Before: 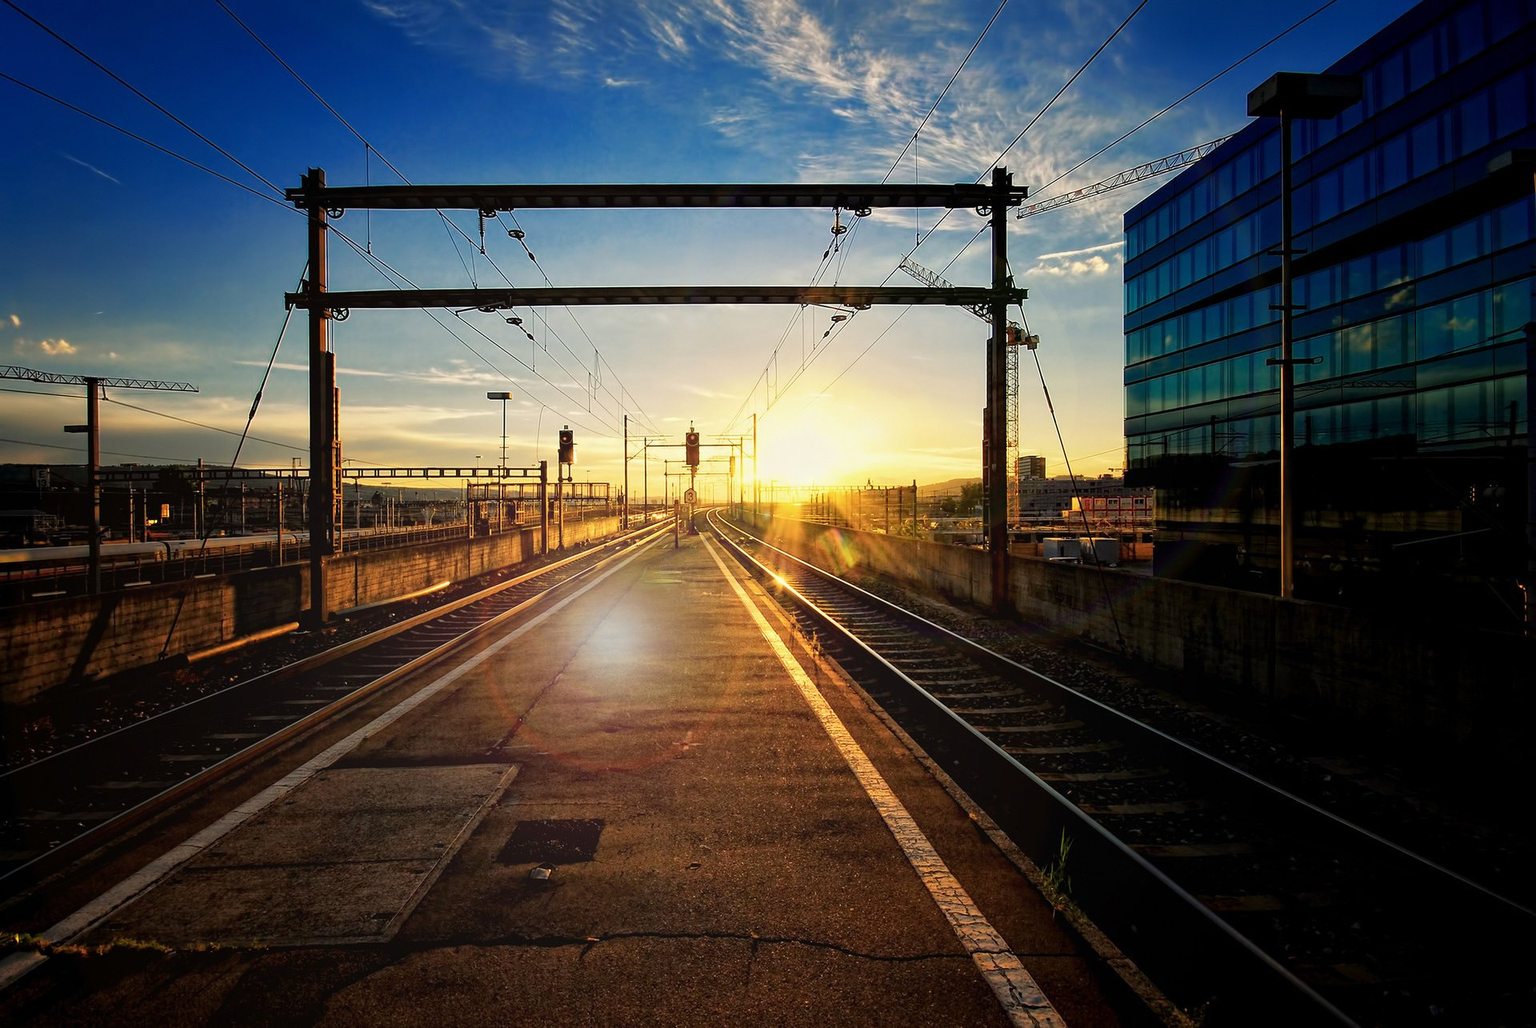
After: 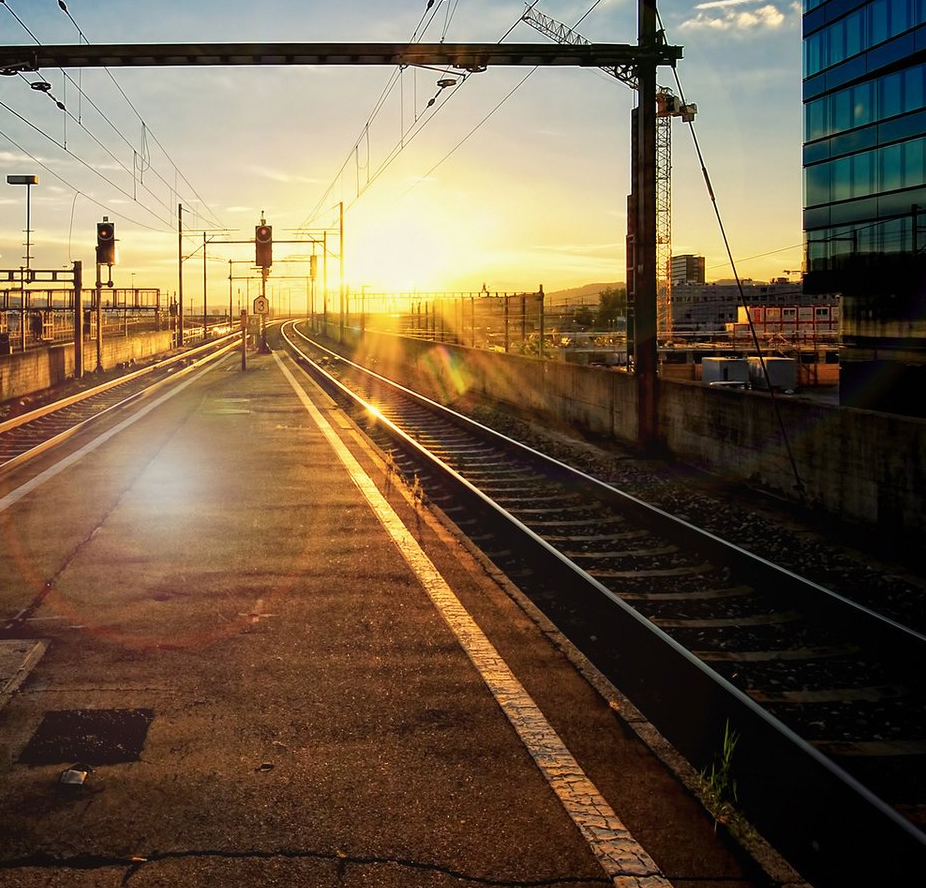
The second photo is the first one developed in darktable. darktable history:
crop: left 31.383%, top 24.542%, right 20.384%, bottom 6.332%
